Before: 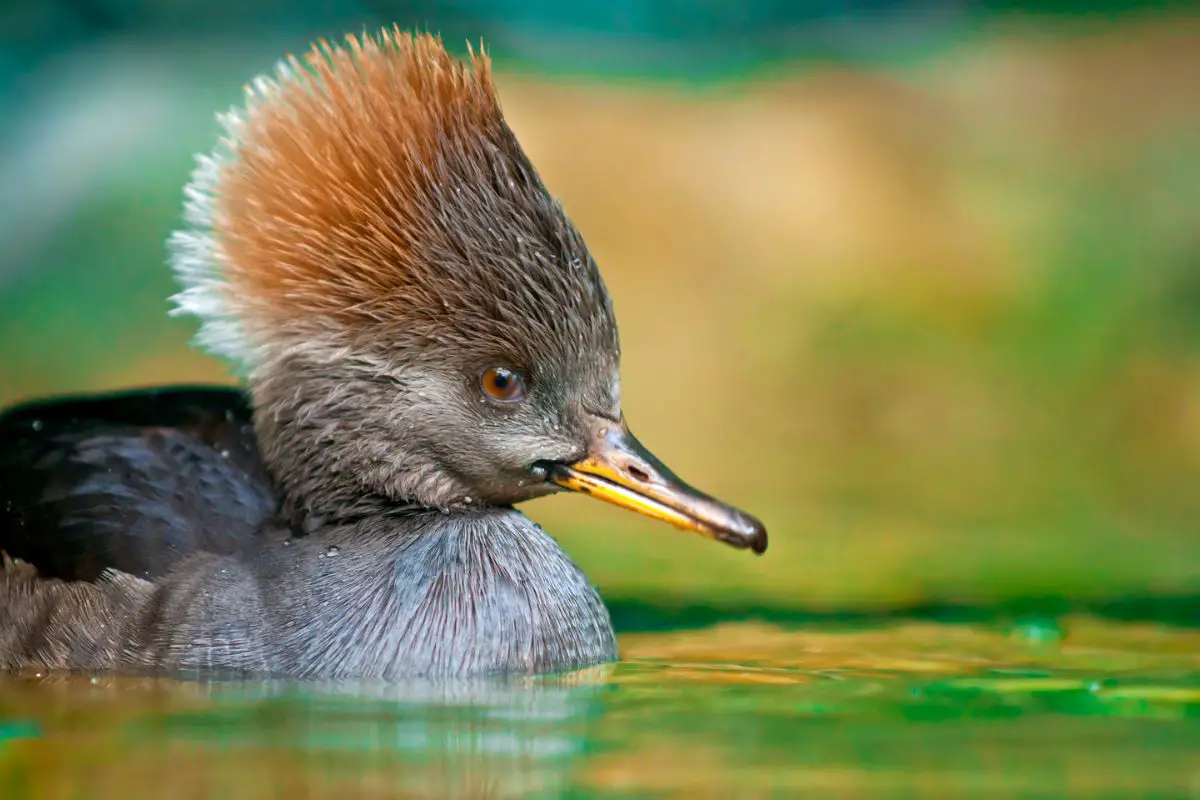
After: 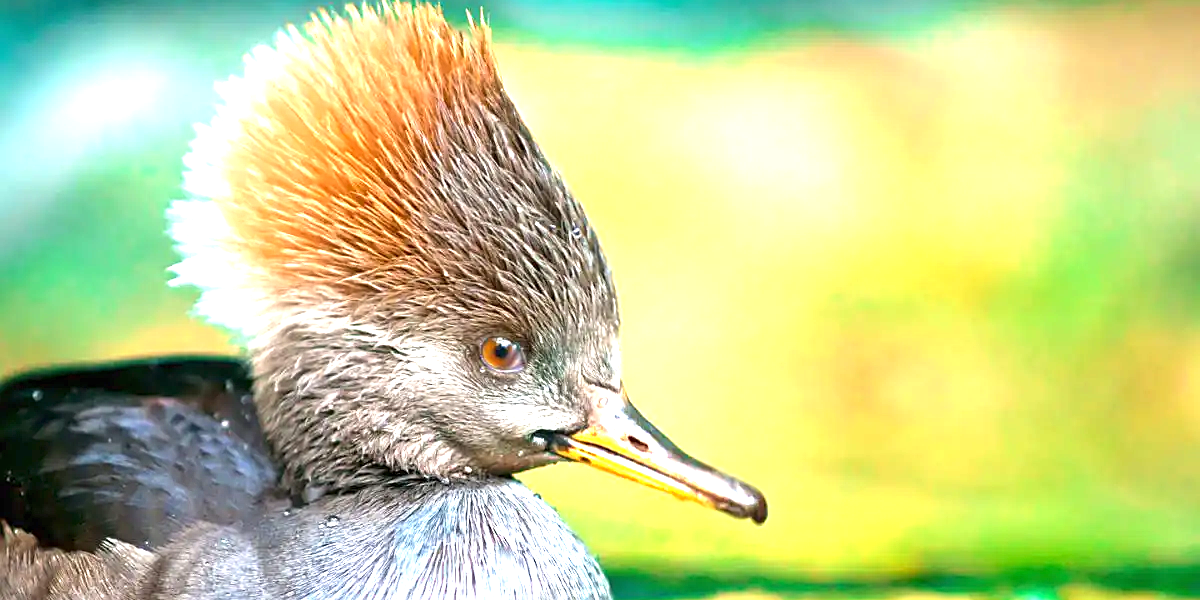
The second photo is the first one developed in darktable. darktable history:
exposure: black level correction 0, exposure 1.675 EV, compensate exposure bias true, compensate highlight preservation false
sharpen: on, module defaults
crop: top 3.857%, bottom 21.132%
